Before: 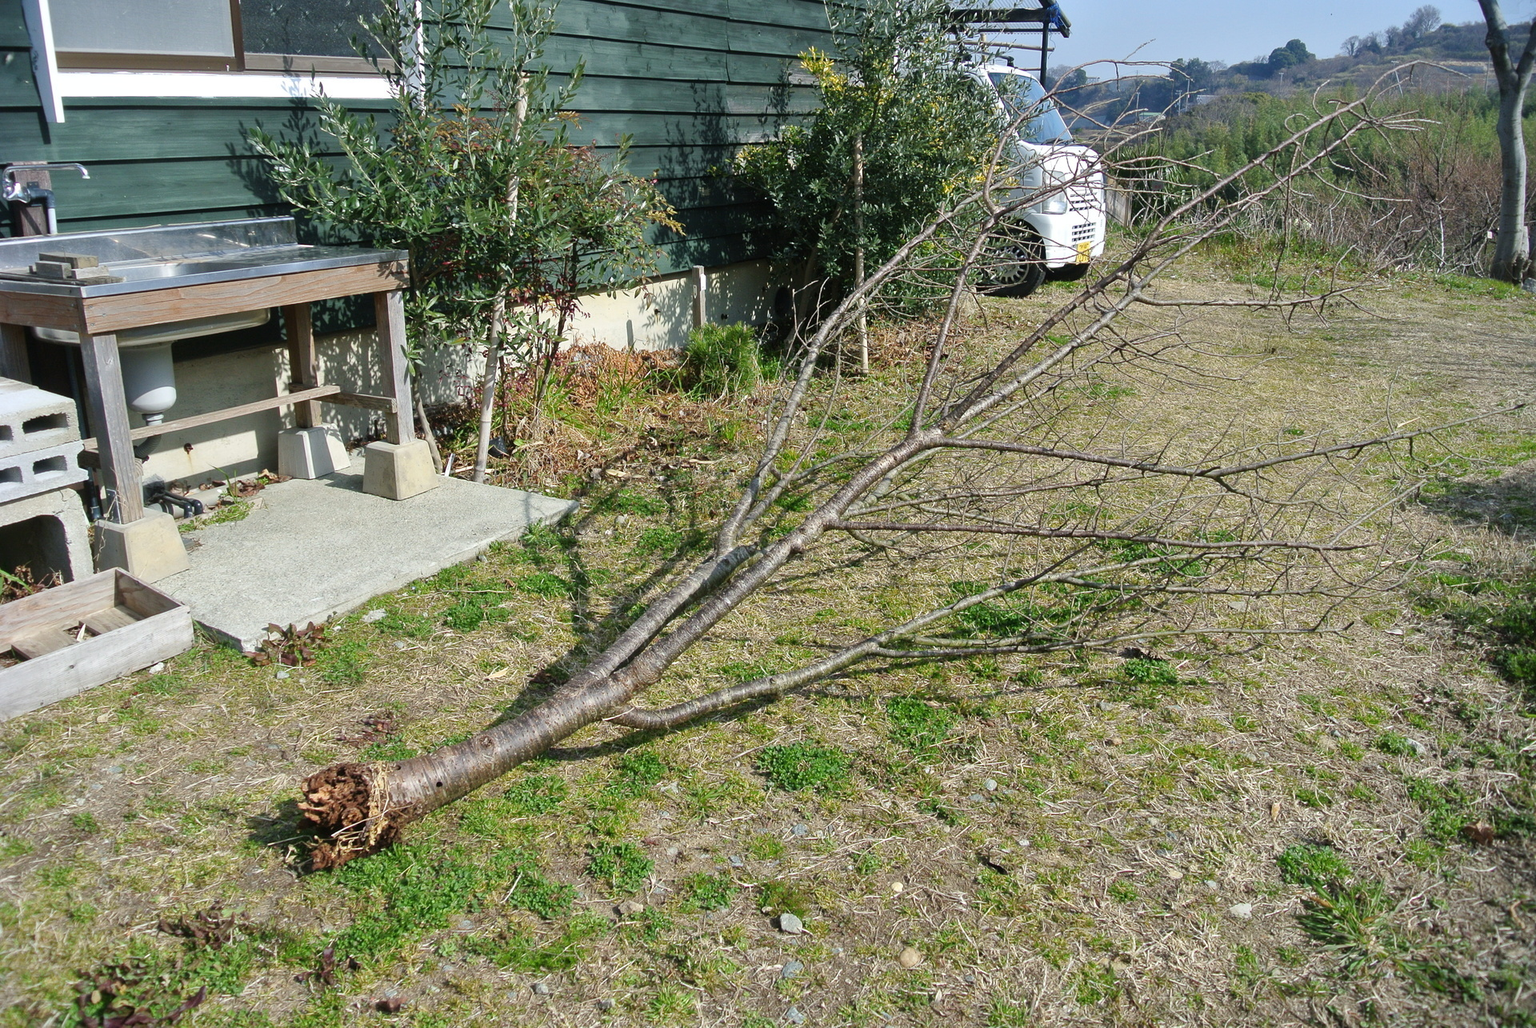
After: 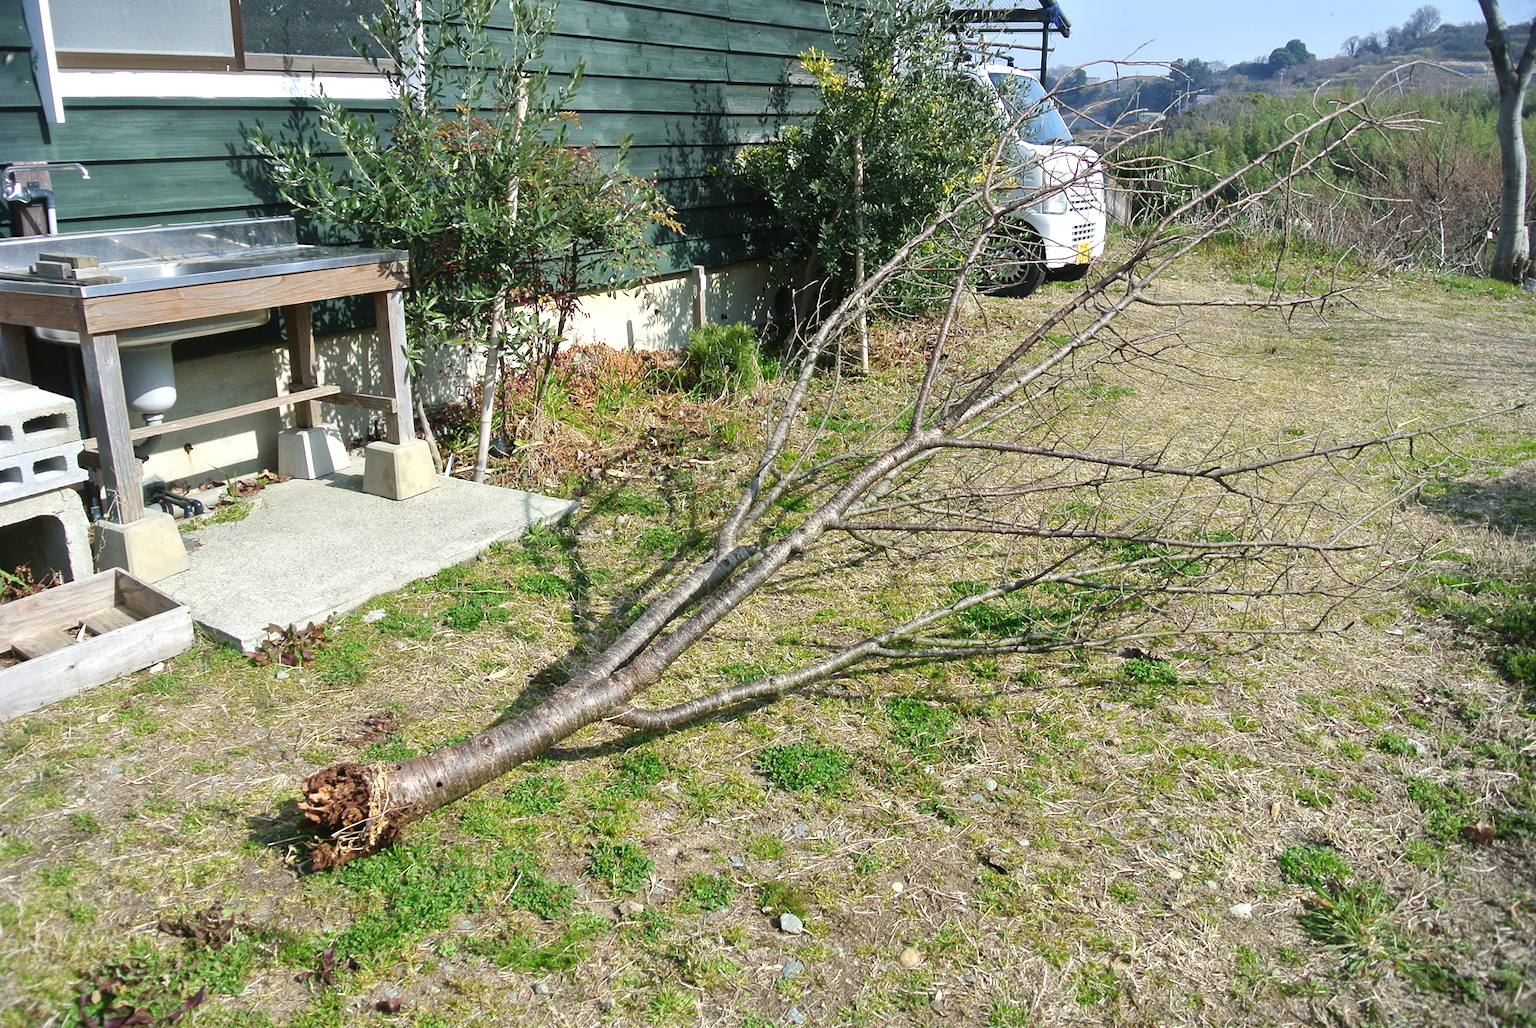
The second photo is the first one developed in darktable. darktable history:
exposure: exposure 0.372 EV, compensate highlight preservation false
